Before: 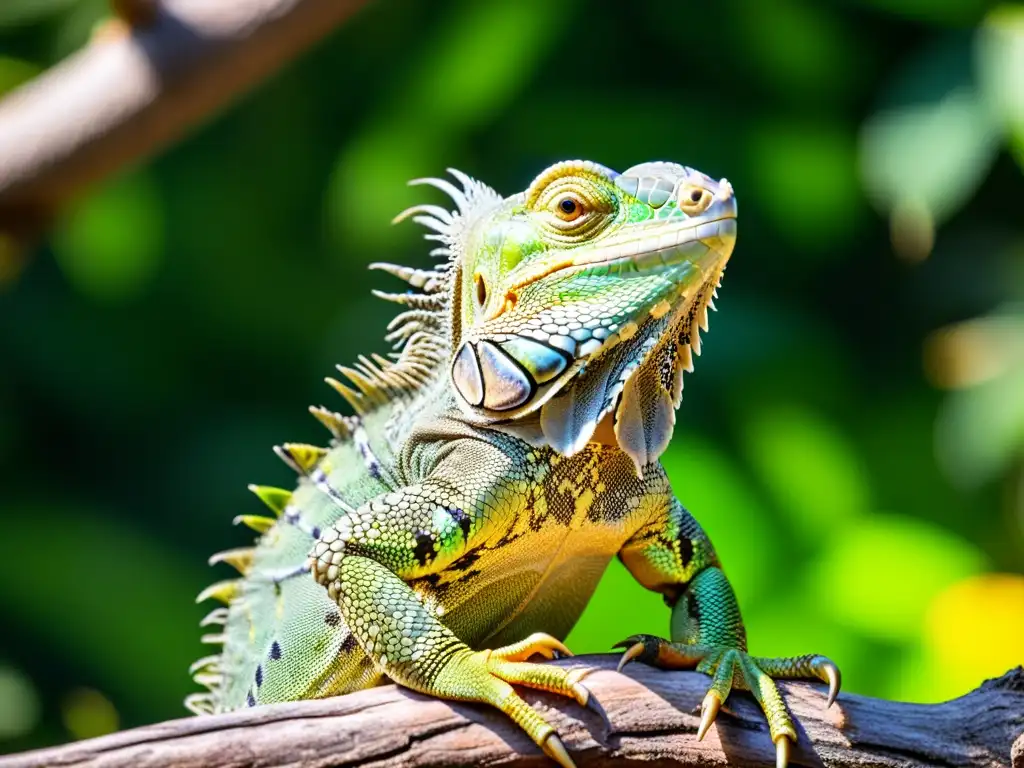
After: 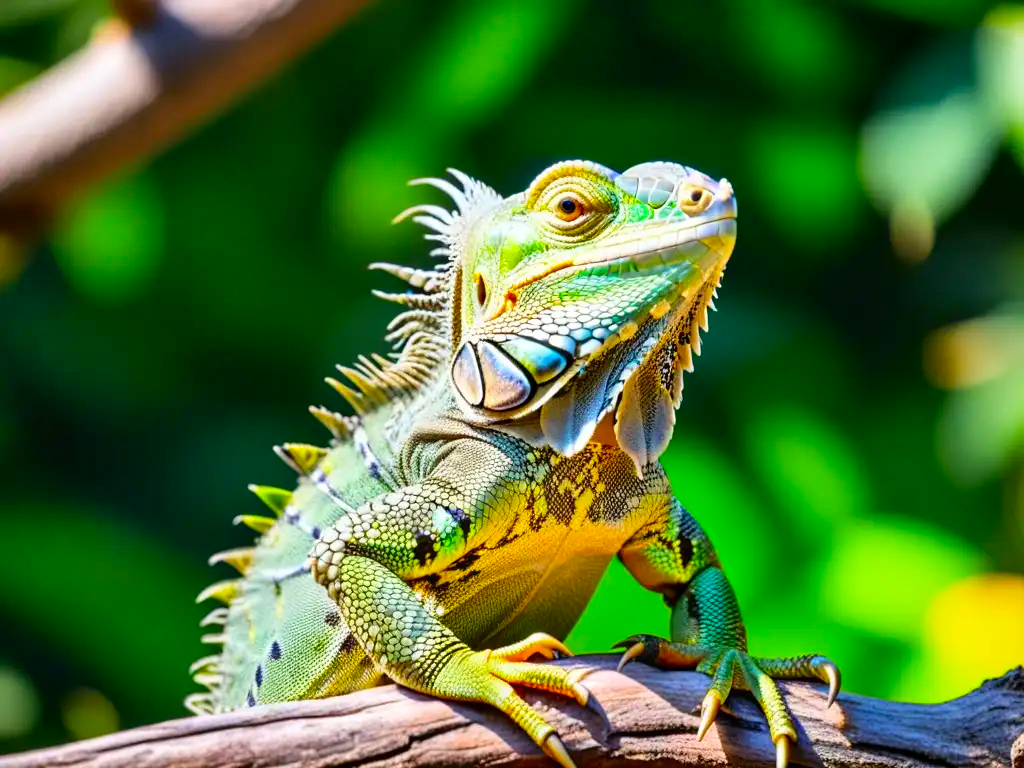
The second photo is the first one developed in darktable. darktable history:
shadows and highlights: shadows 52.42, soften with gaussian
color correction: saturation 1.34
